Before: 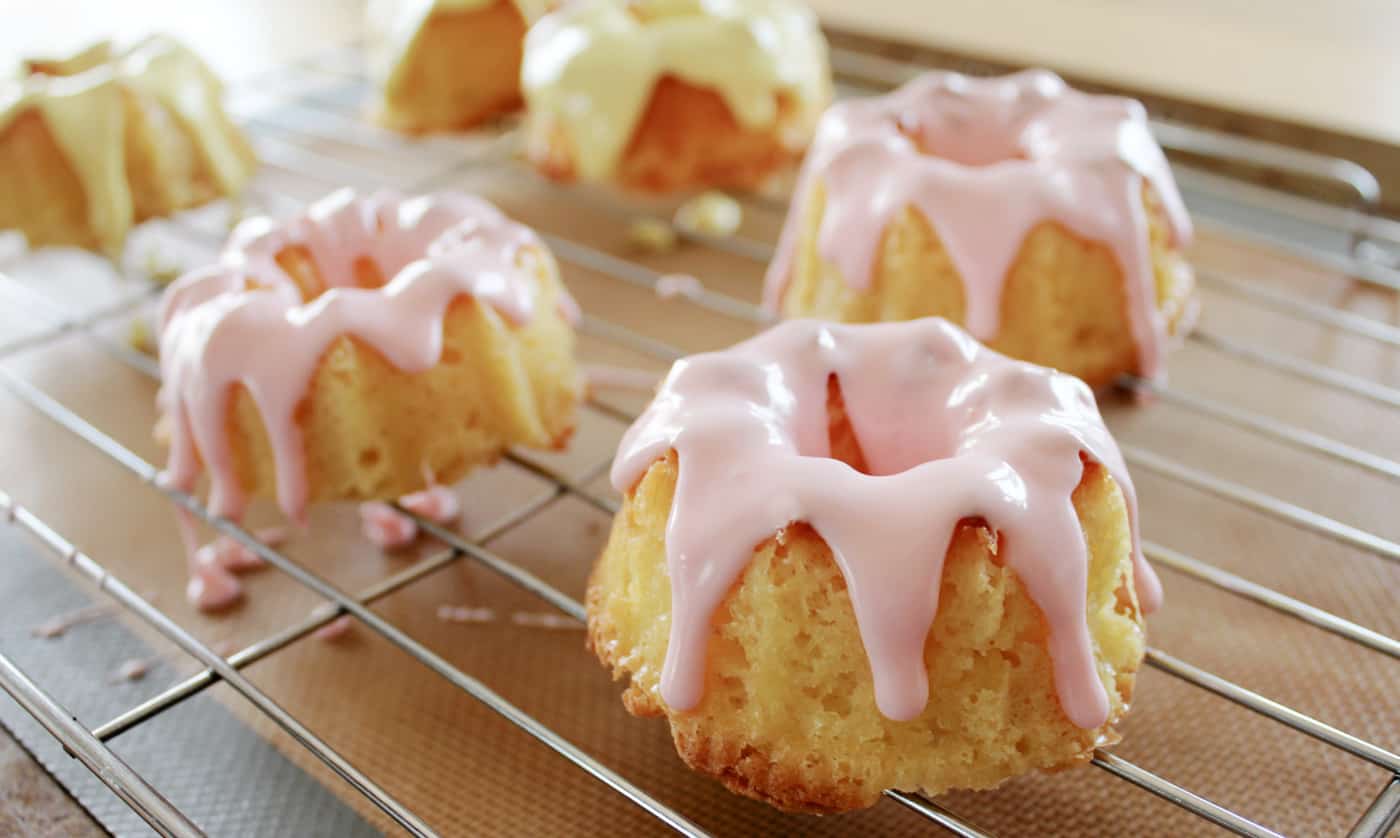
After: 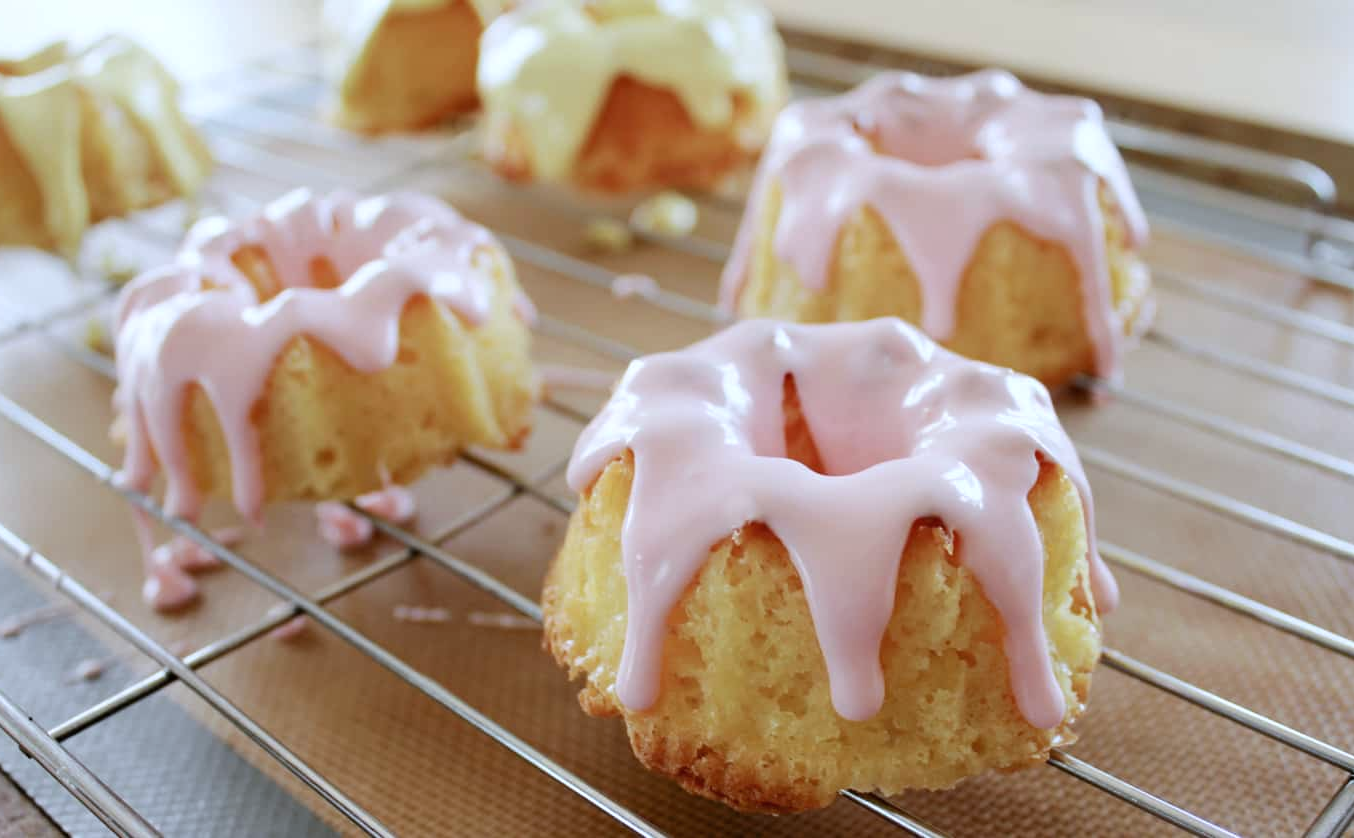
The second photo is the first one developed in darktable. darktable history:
contrast brightness saturation: saturation -0.04
crop and rotate: left 3.238%
white balance: red 0.954, blue 1.079
